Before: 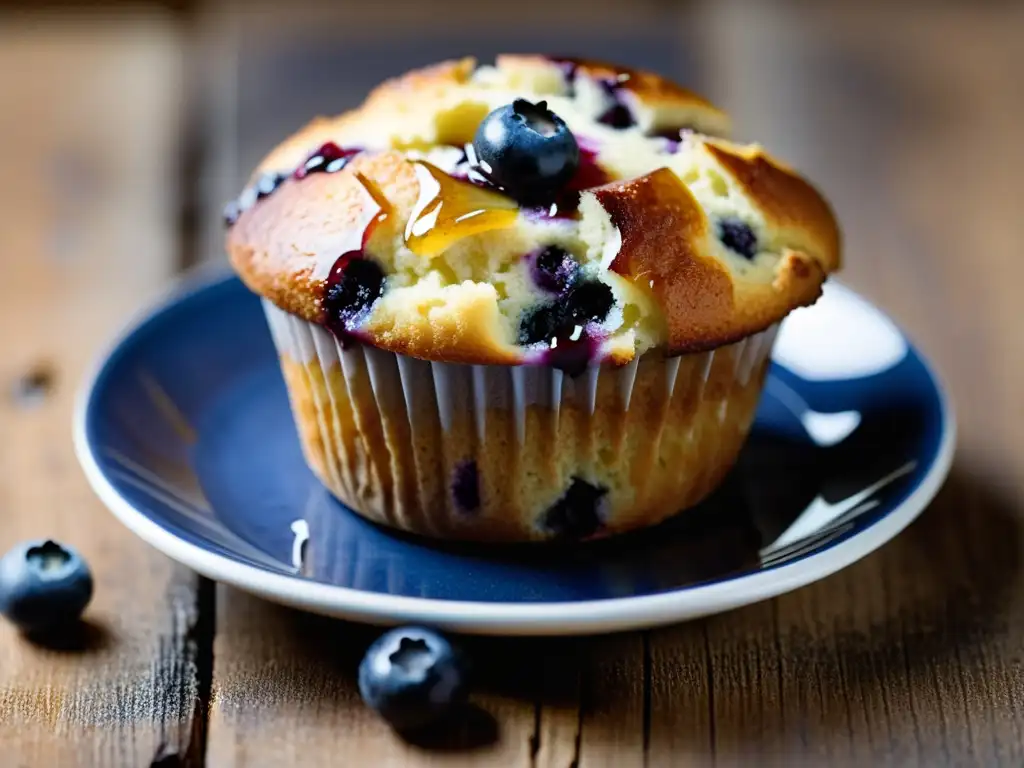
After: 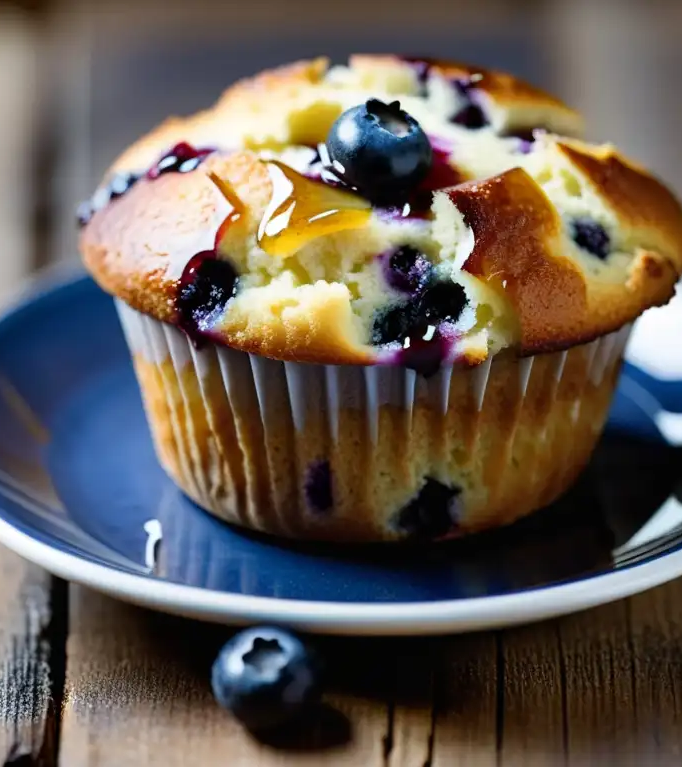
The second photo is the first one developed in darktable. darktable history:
crop and rotate: left 14.395%, right 18.94%
